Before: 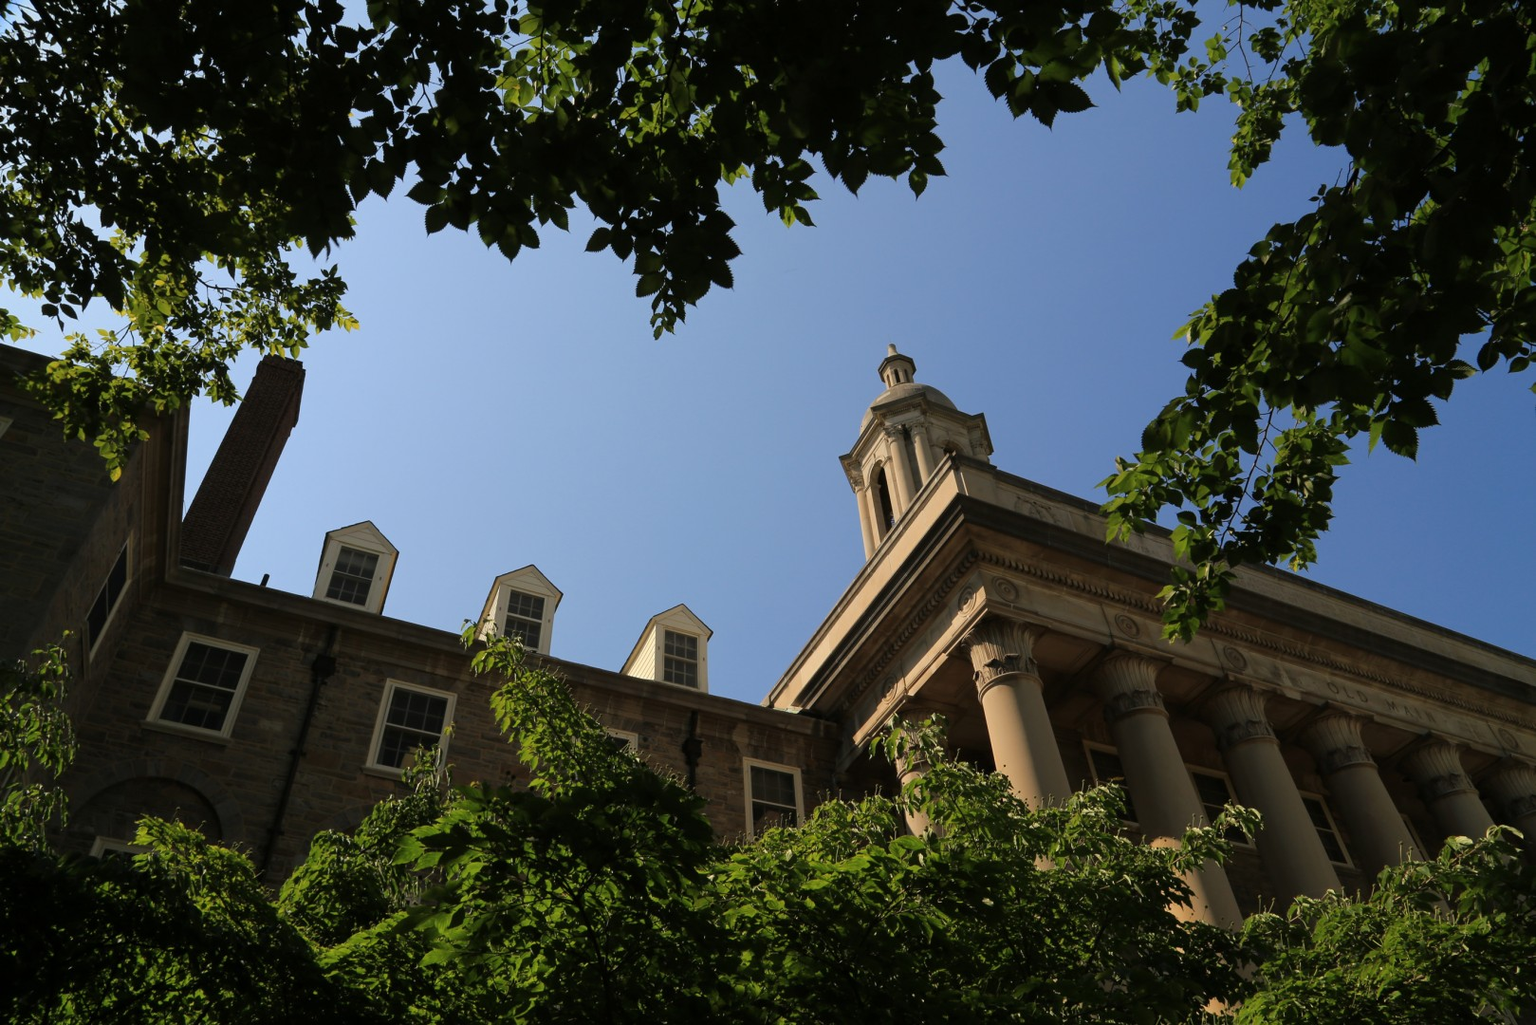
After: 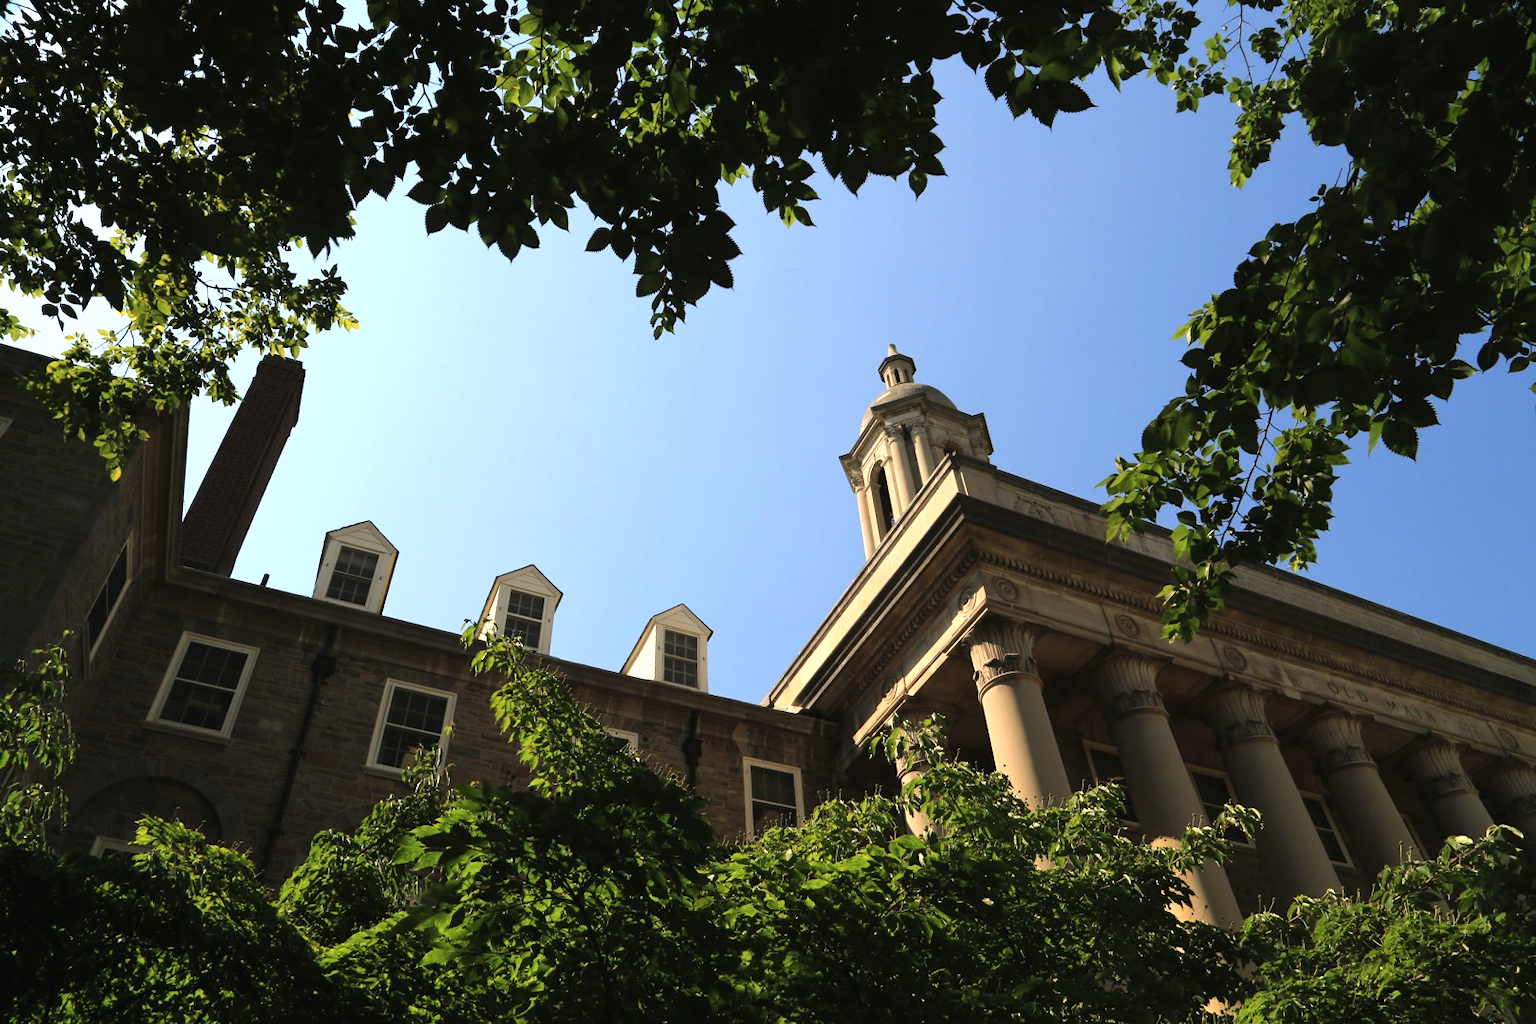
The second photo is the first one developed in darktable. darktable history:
exposure: black level correction -0.002, exposure 0.54 EV, compensate highlight preservation false
tone equalizer: -8 EV -0.417 EV, -7 EV -0.389 EV, -6 EV -0.333 EV, -5 EV -0.222 EV, -3 EV 0.222 EV, -2 EV 0.333 EV, -1 EV 0.389 EV, +0 EV 0.417 EV, edges refinement/feathering 500, mask exposure compensation -1.57 EV, preserve details no
